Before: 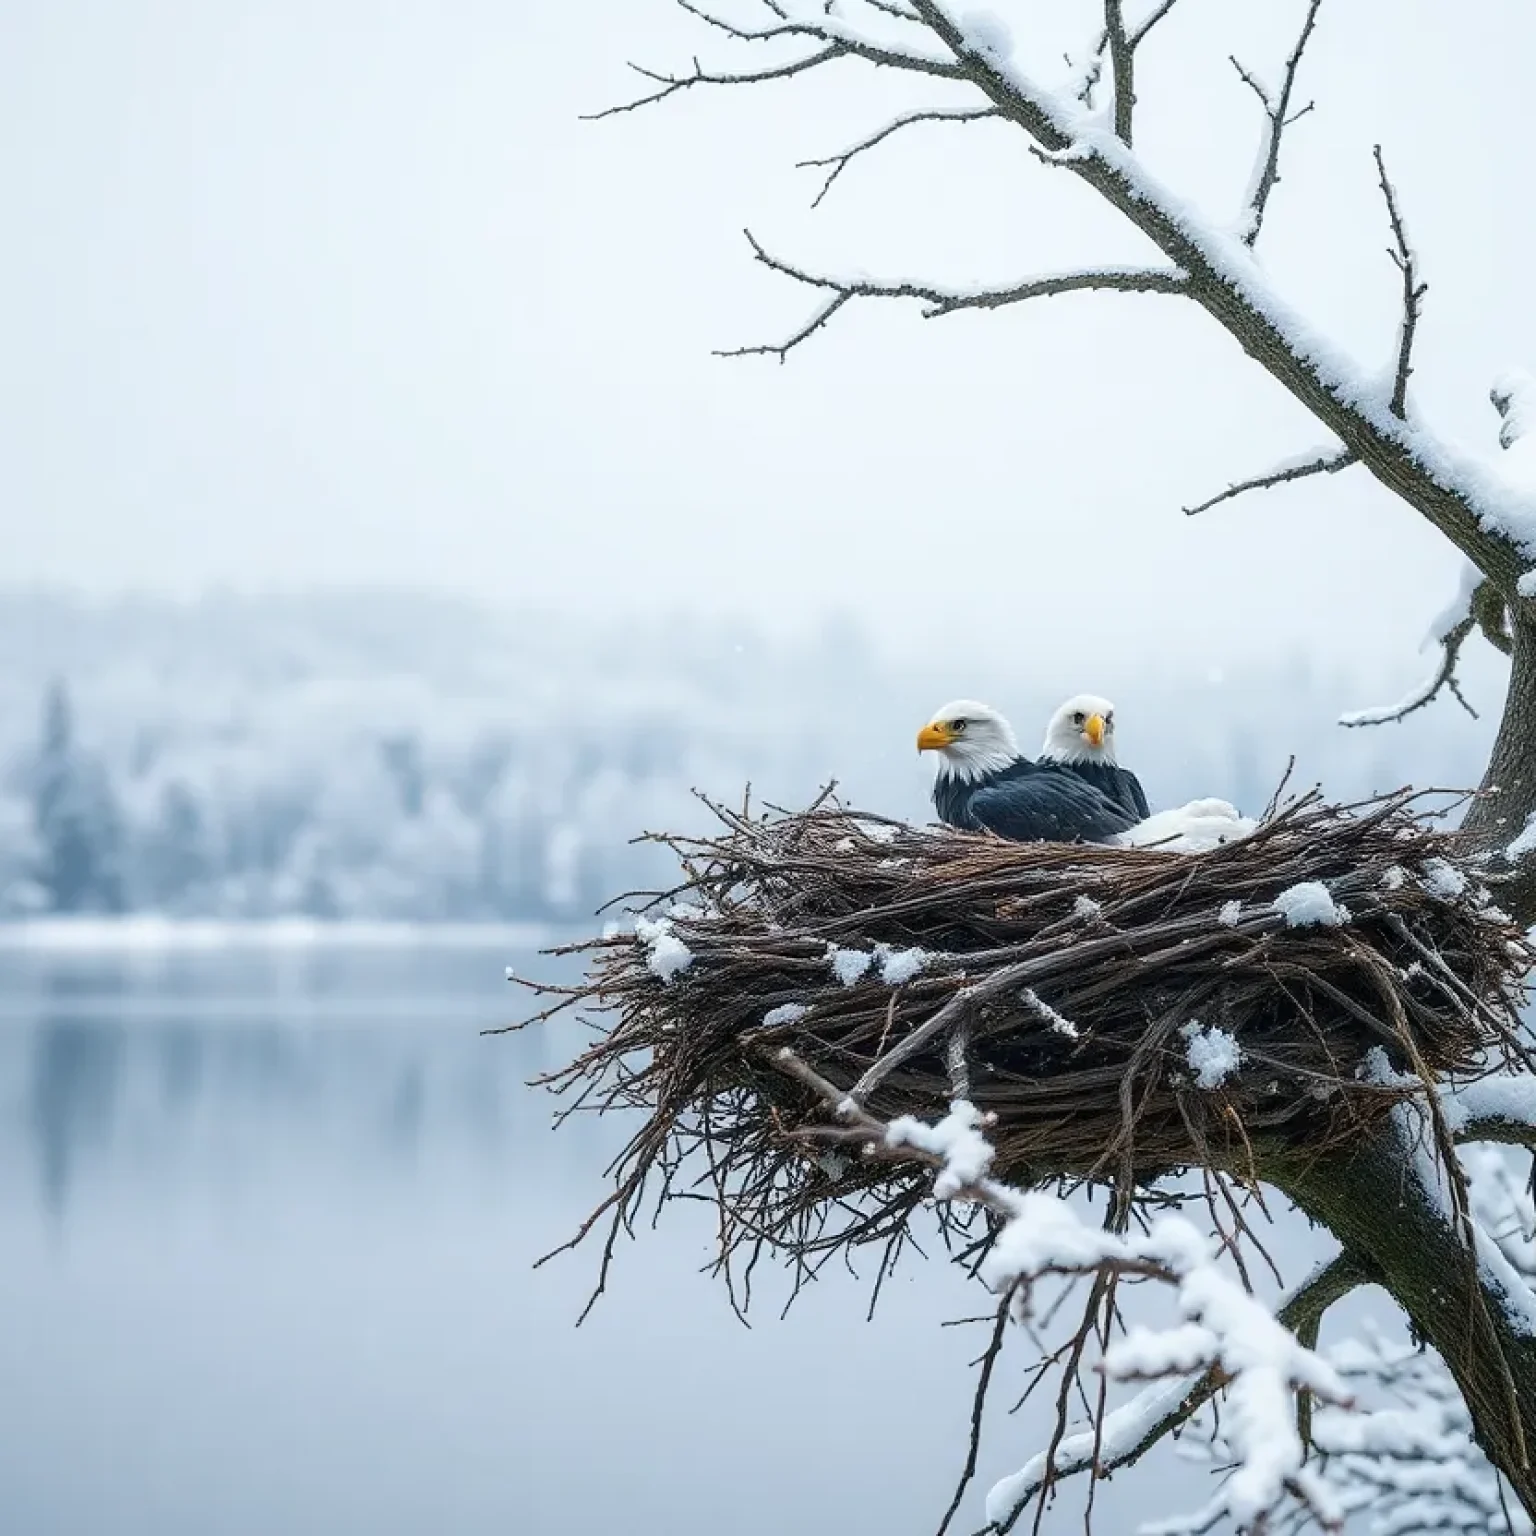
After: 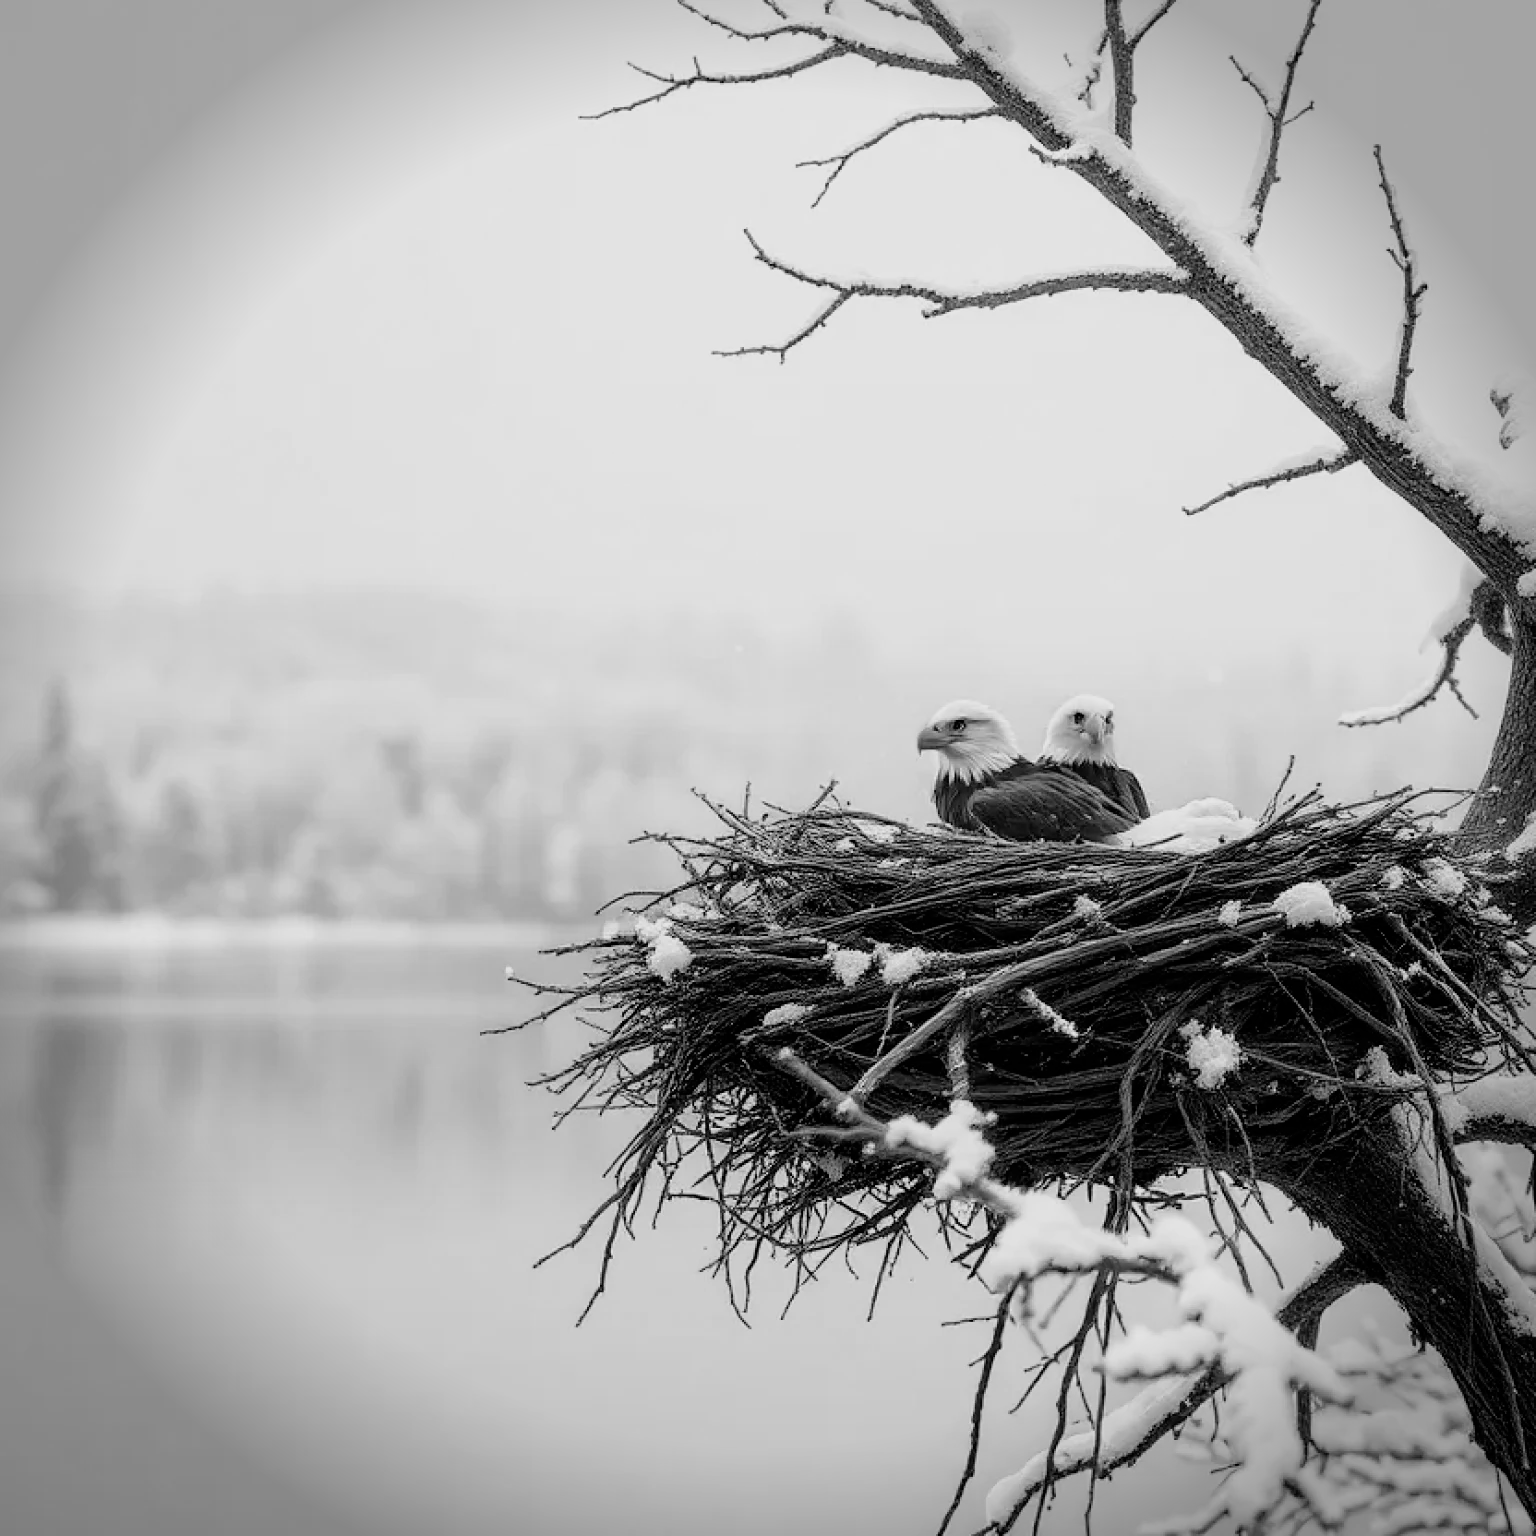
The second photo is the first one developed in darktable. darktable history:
filmic rgb: black relative exposure -5.82 EV, white relative exposure 3.4 EV, hardness 3.68
vignetting: fall-off start 88.08%, fall-off radius 25.12%, unbound false
color calibration: output gray [0.22, 0.42, 0.37, 0], x 0.372, y 0.387, temperature 4285.41 K
